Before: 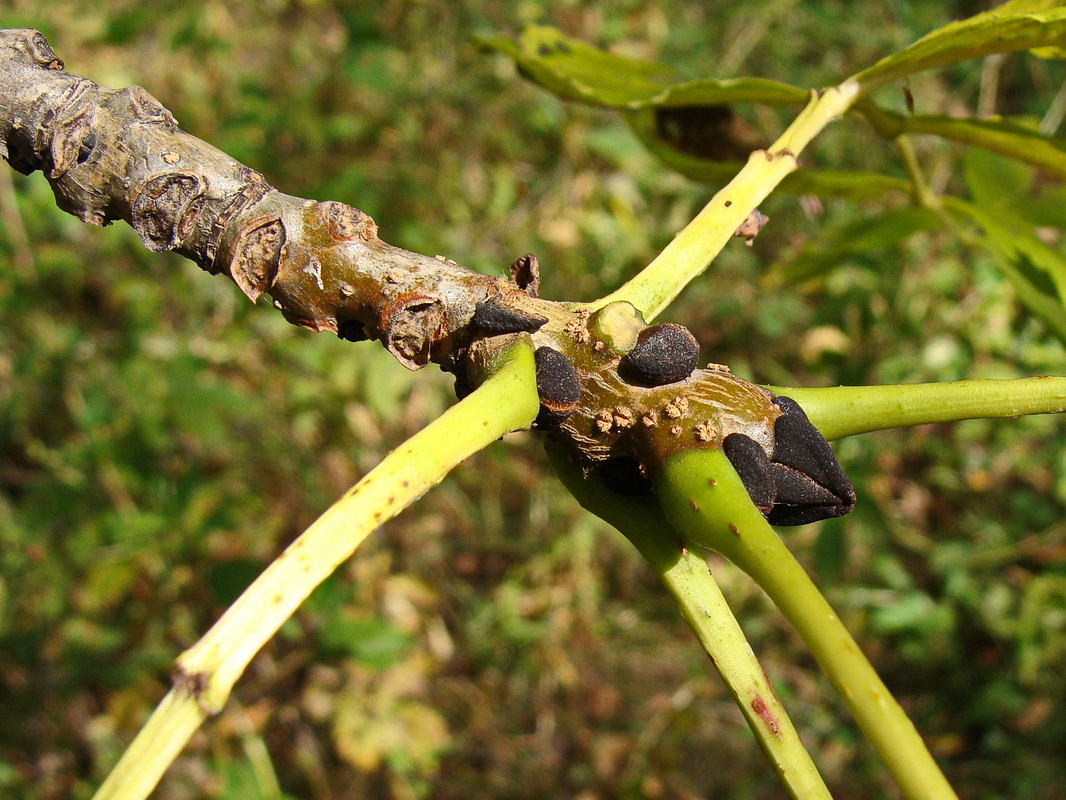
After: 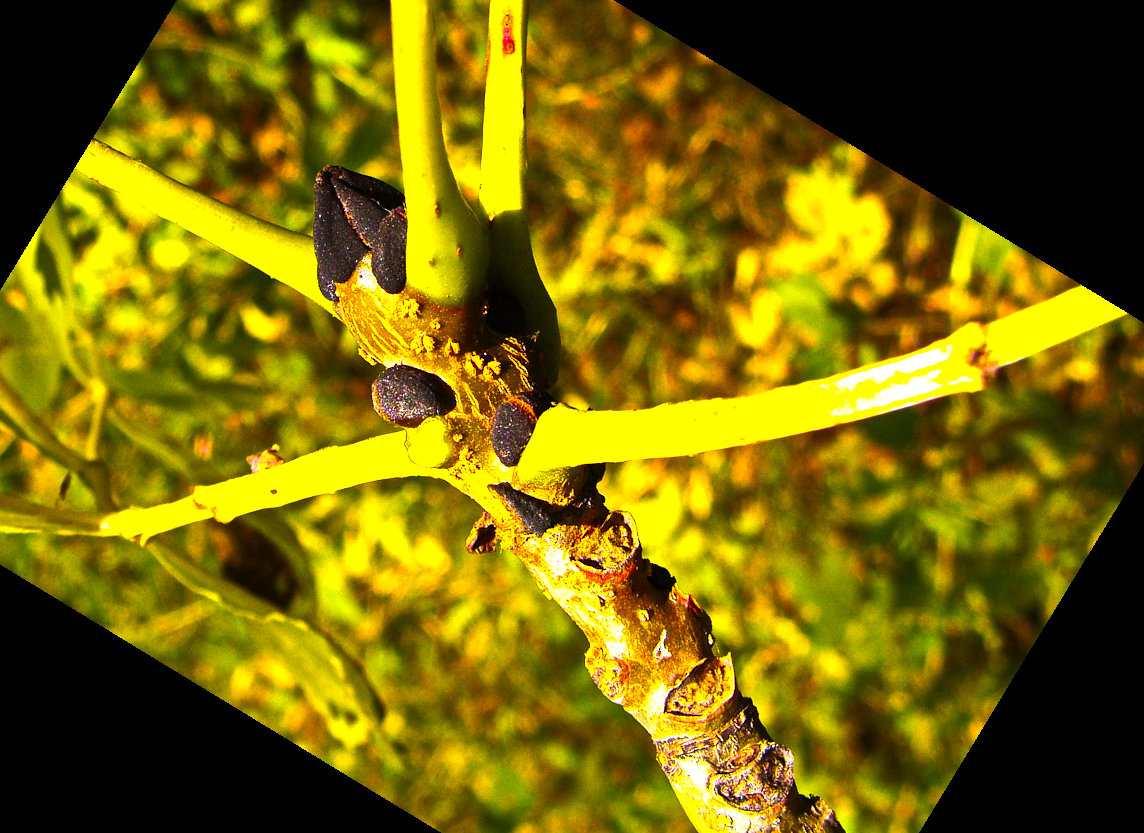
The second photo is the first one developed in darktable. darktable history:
color balance rgb: linear chroma grading › highlights 100%, linear chroma grading › global chroma 23.41%, perceptual saturation grading › global saturation 35.38%, hue shift -10.68°, perceptual brilliance grading › highlights 47.25%, perceptual brilliance grading › mid-tones 22.2%, perceptual brilliance grading › shadows -5.93%
crop and rotate: angle 148.68°, left 9.111%, top 15.603%, right 4.588%, bottom 17.041%
